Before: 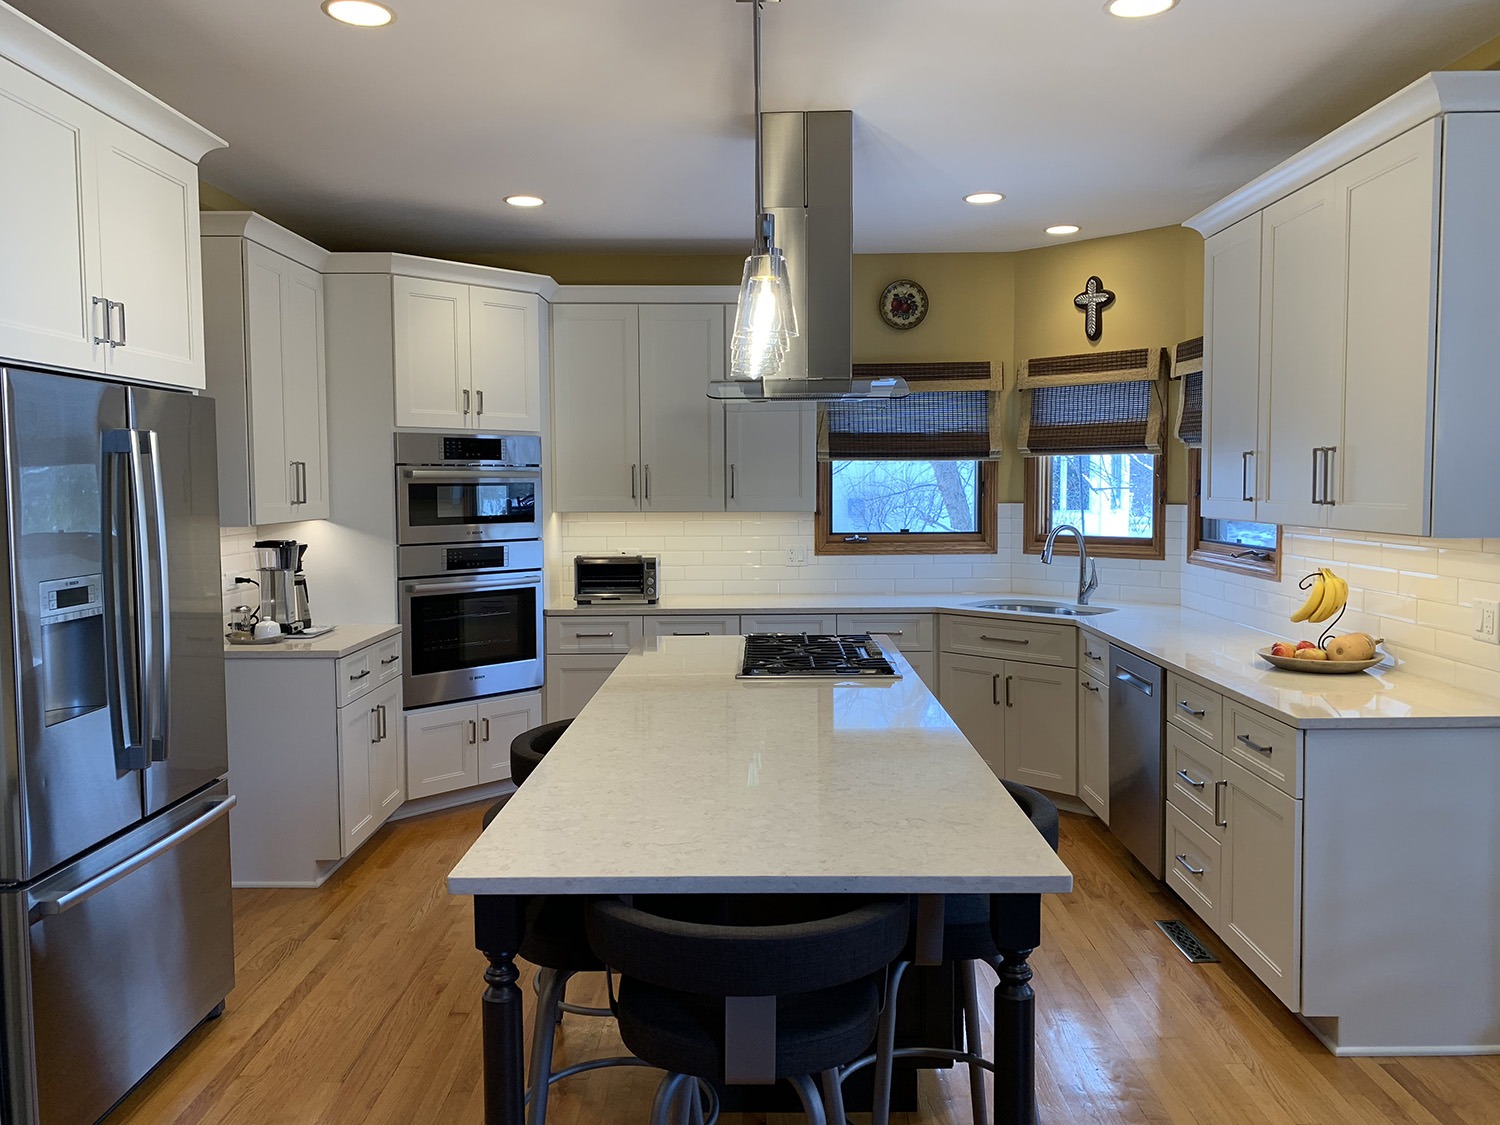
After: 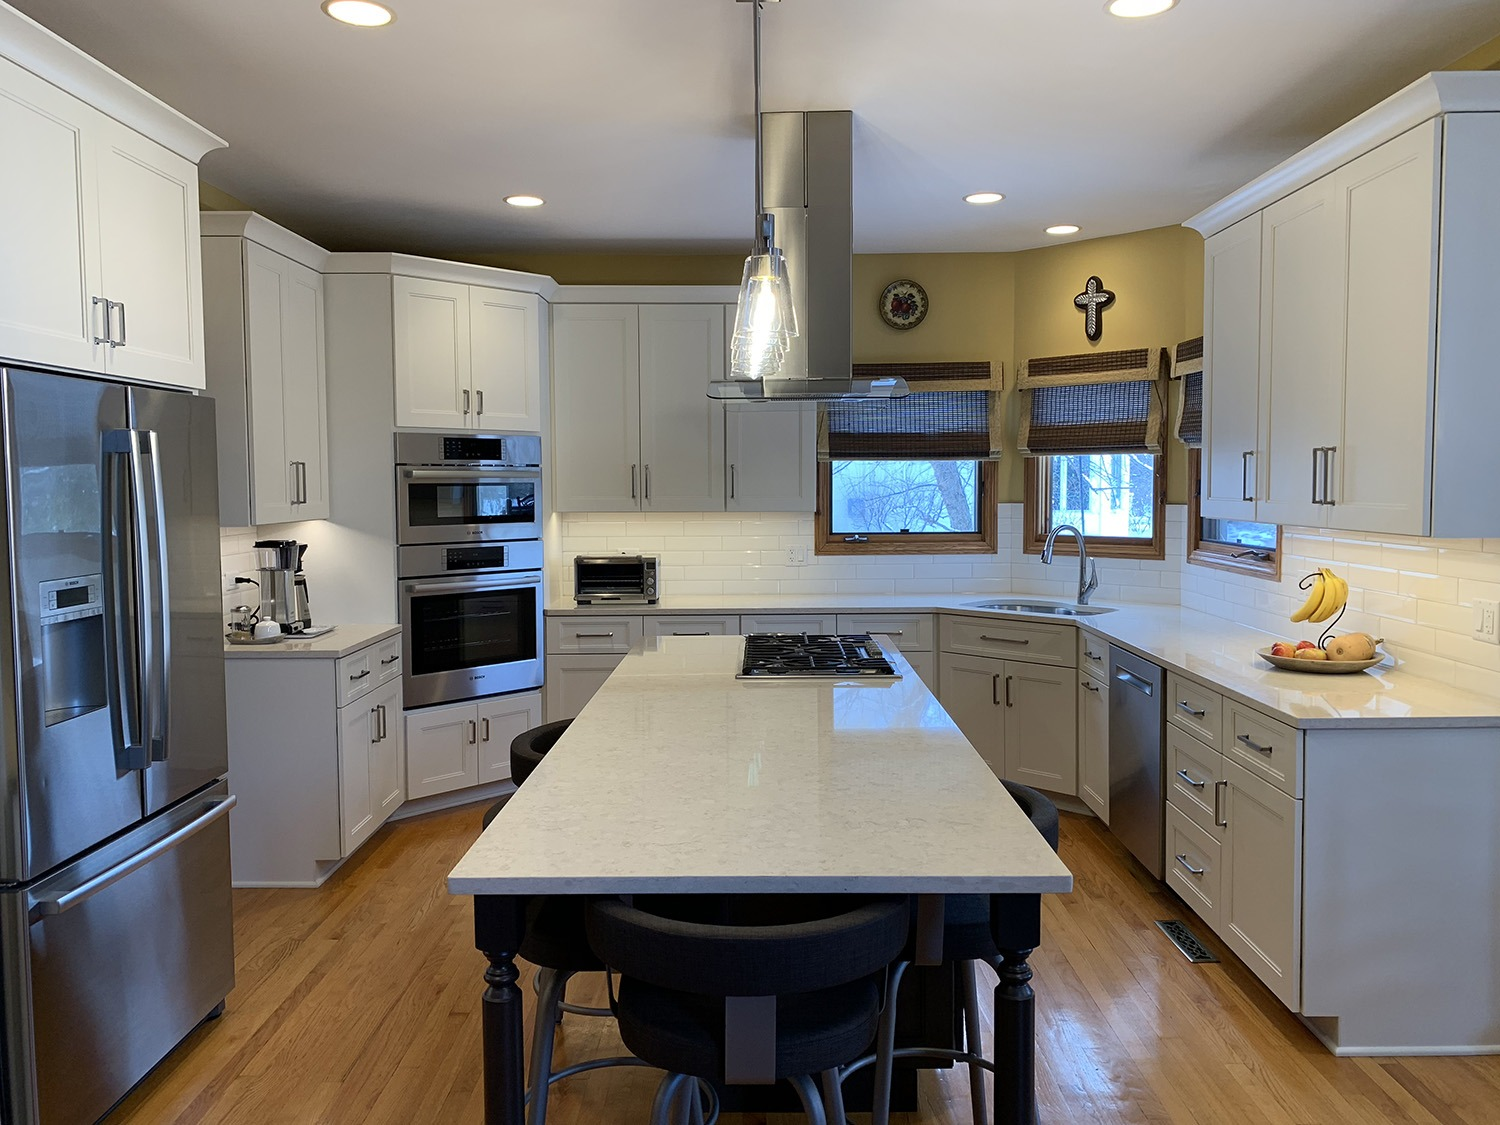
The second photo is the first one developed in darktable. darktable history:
shadows and highlights: shadows -22.28, highlights 46.88, highlights color adjustment 46.15%, soften with gaussian
